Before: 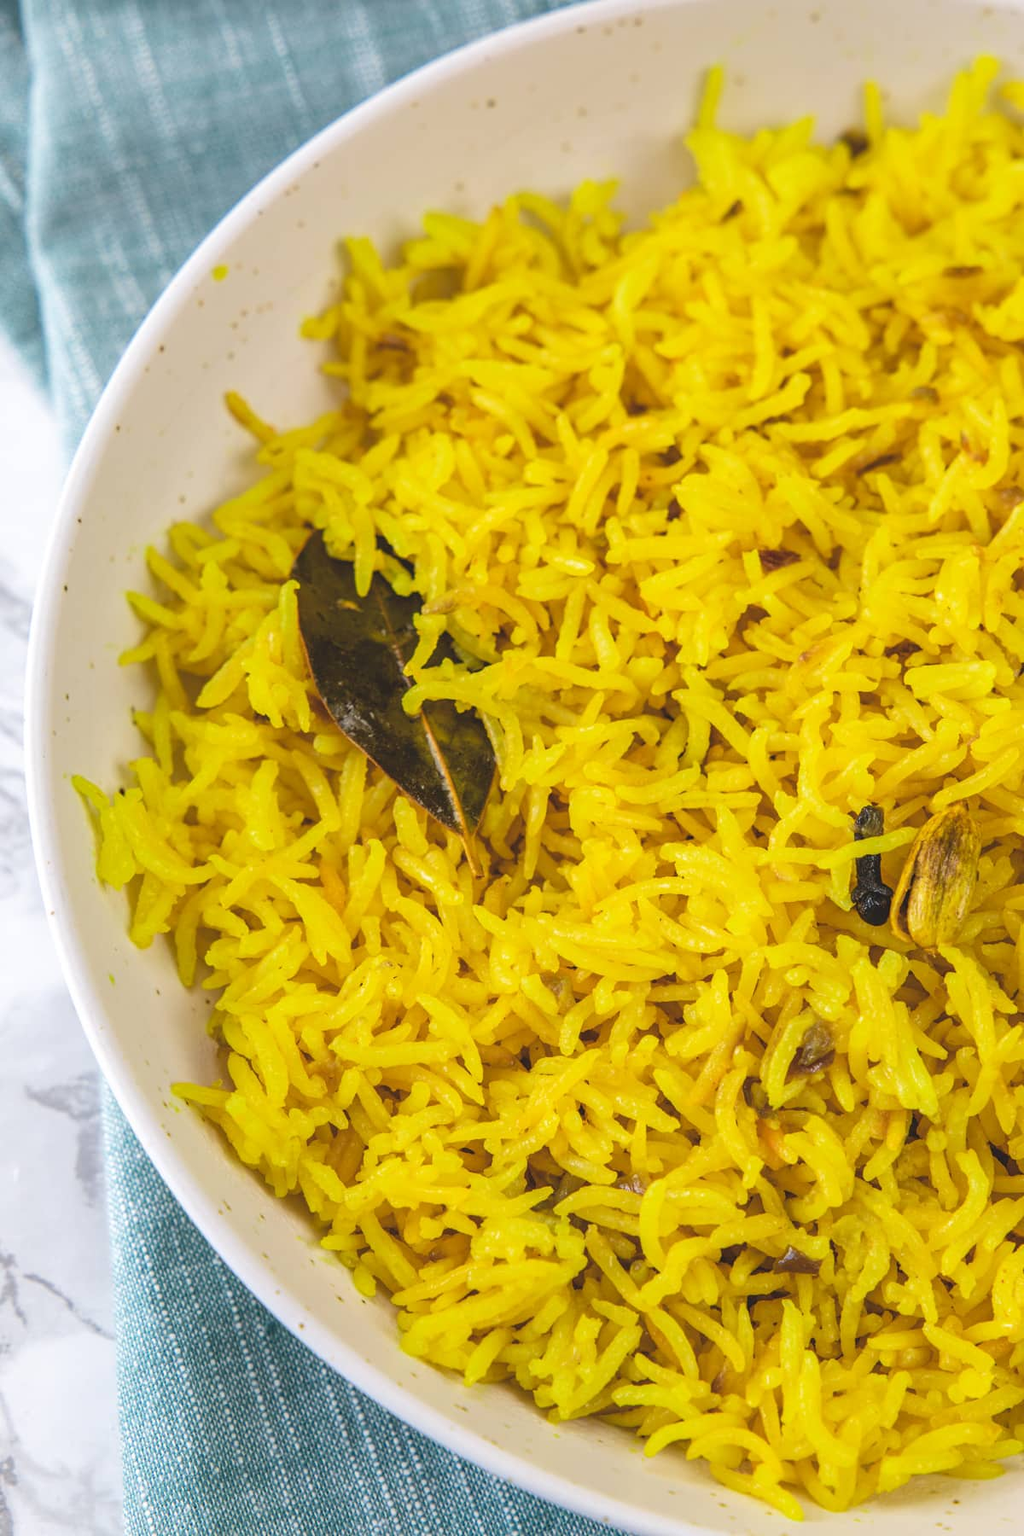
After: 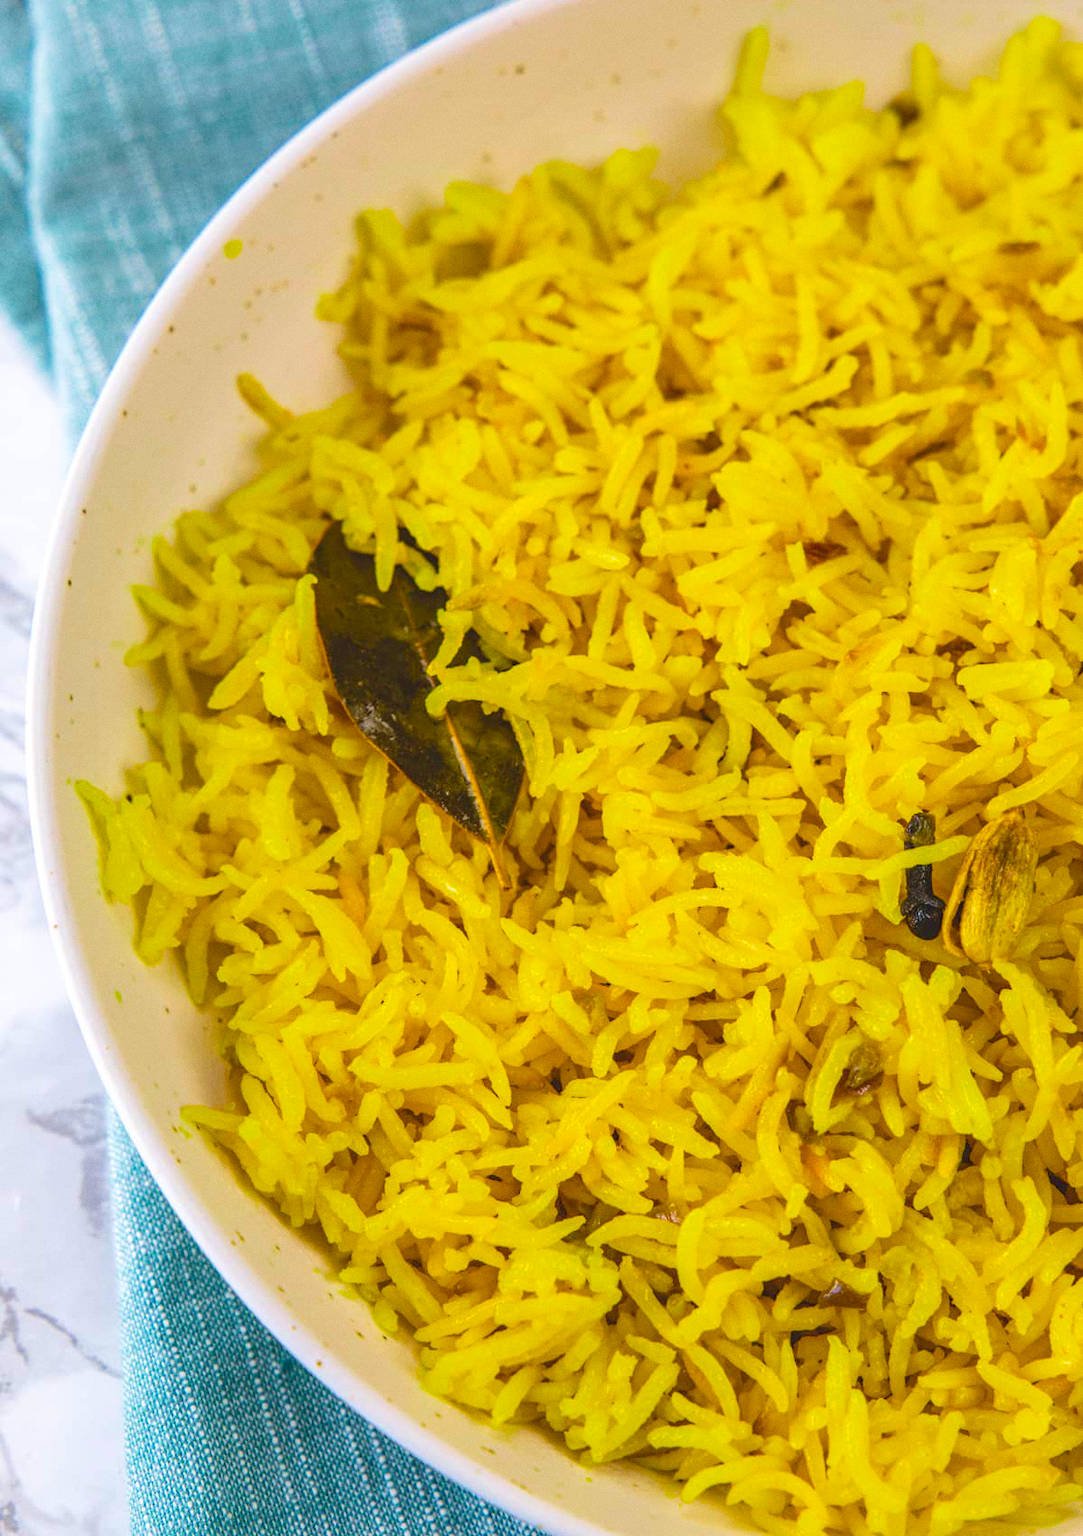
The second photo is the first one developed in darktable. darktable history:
velvia: on, module defaults
color balance rgb: linear chroma grading › global chroma 15%, perceptual saturation grading › global saturation 30%
grain: coarseness 0.09 ISO, strength 16.61%
crop and rotate: top 2.479%, bottom 3.018%
